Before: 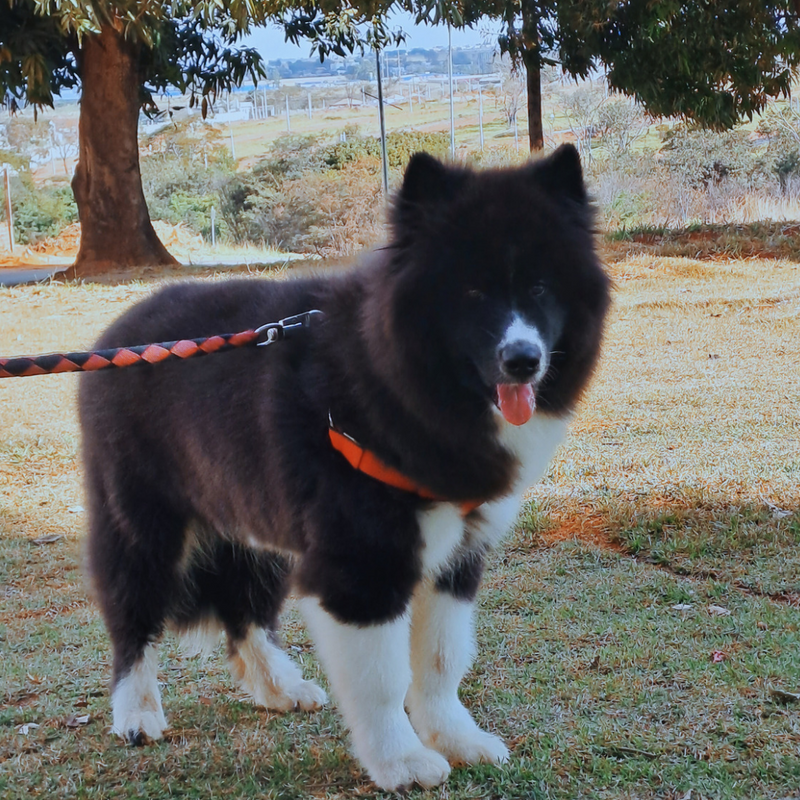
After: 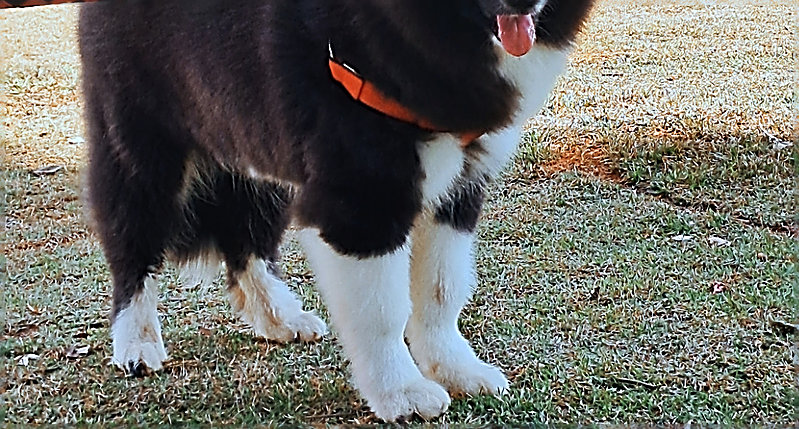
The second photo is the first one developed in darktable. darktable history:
tone equalizer: -8 EV -0.387 EV, -7 EV -0.393 EV, -6 EV -0.313 EV, -5 EV -0.2 EV, -3 EV 0.231 EV, -2 EV 0.356 EV, -1 EV 0.37 EV, +0 EV 0.391 EV, edges refinement/feathering 500, mask exposure compensation -1.57 EV, preserve details no
sharpen: amount 1.855
crop and rotate: top 46.313%, right 0.018%
